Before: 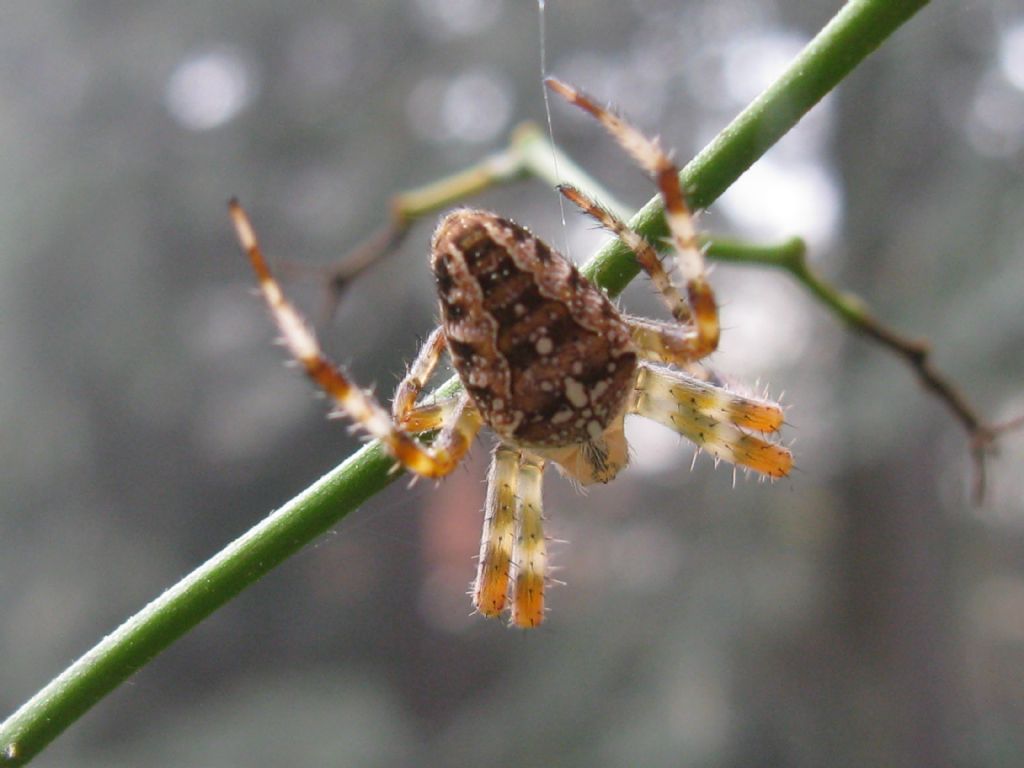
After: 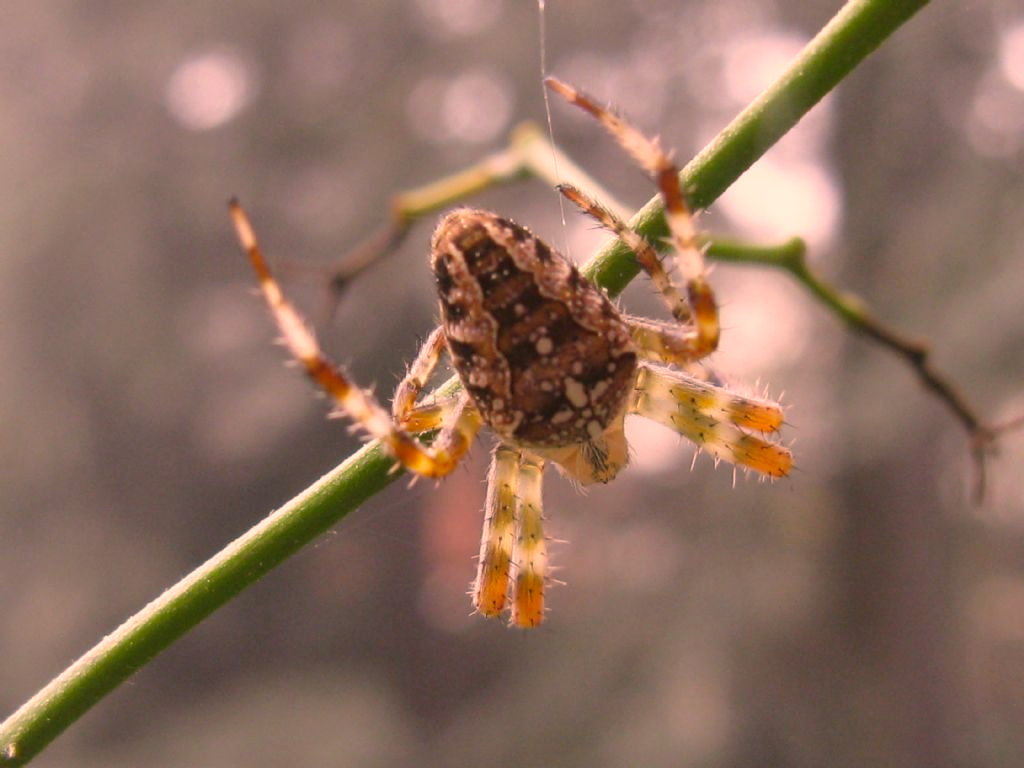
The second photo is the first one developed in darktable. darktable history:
color correction: highlights a* 21.45, highlights b* 19.29
